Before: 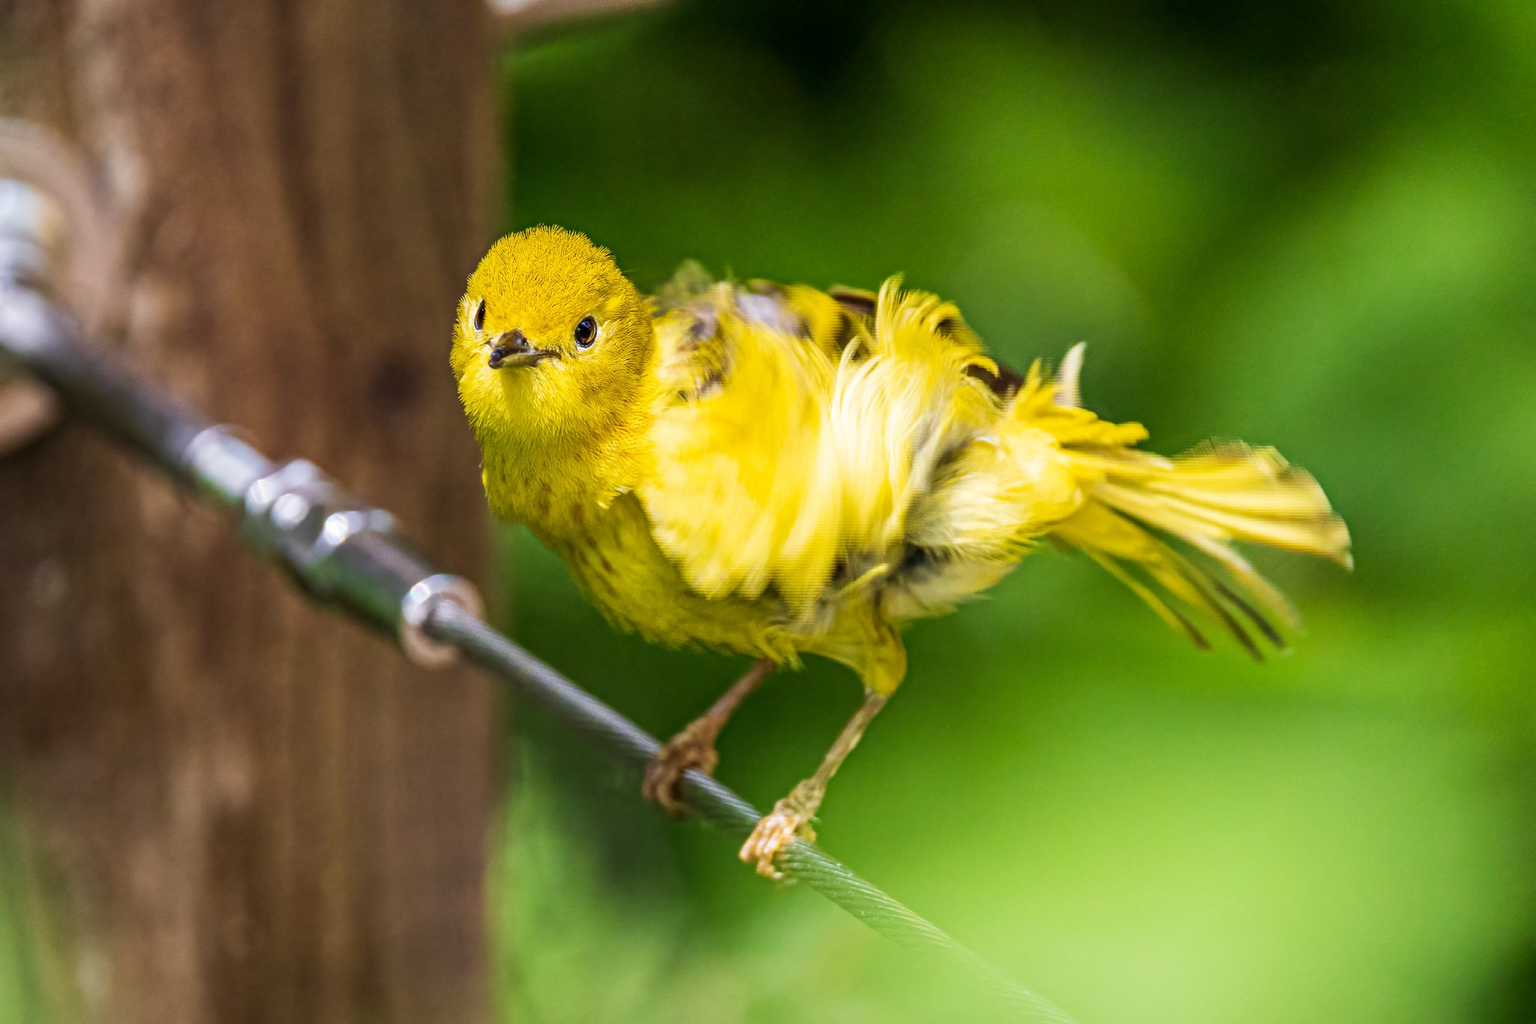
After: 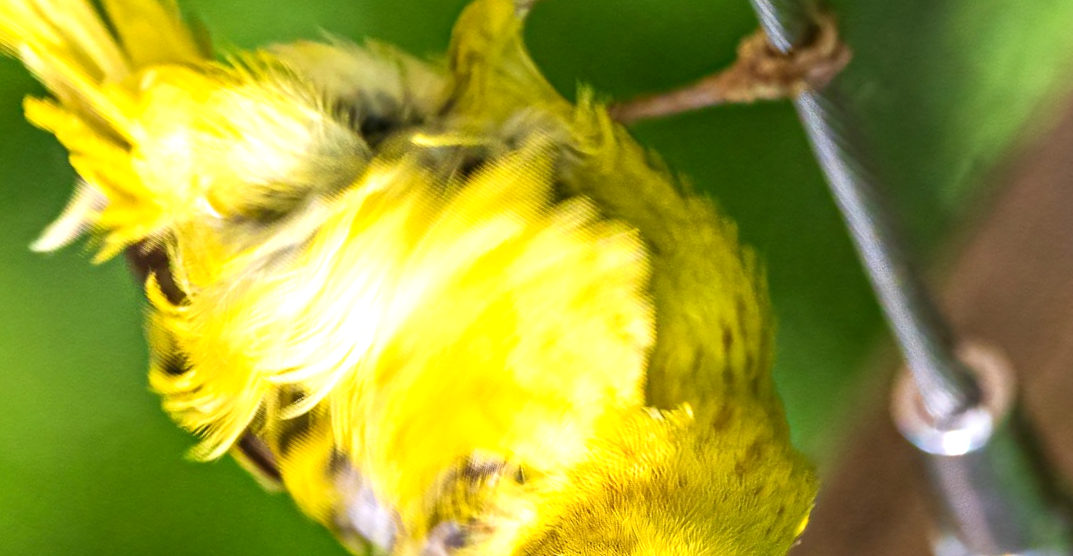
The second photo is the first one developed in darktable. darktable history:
crop and rotate: angle 147.52°, left 9.11%, top 15.679%, right 4.474%, bottom 17.027%
exposure: black level correction 0.001, exposure 0.5 EV, compensate exposure bias true, compensate highlight preservation false
